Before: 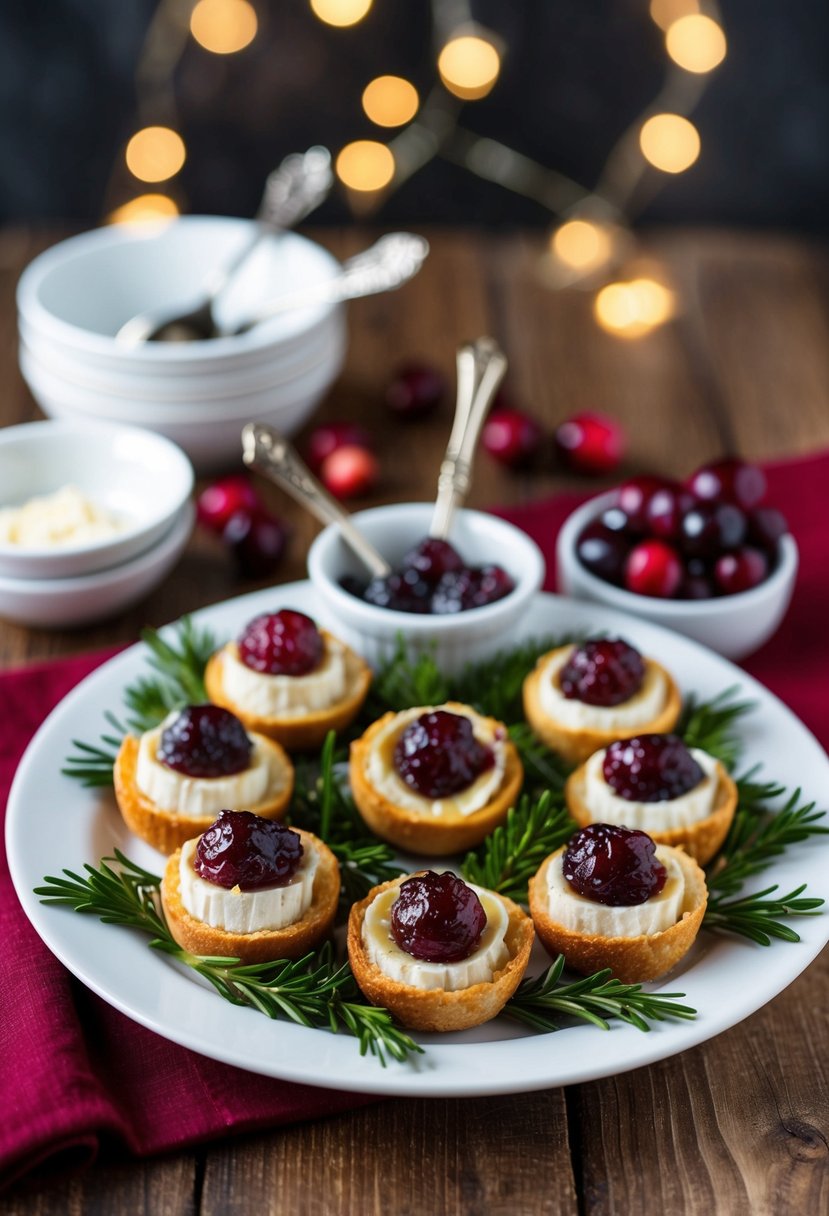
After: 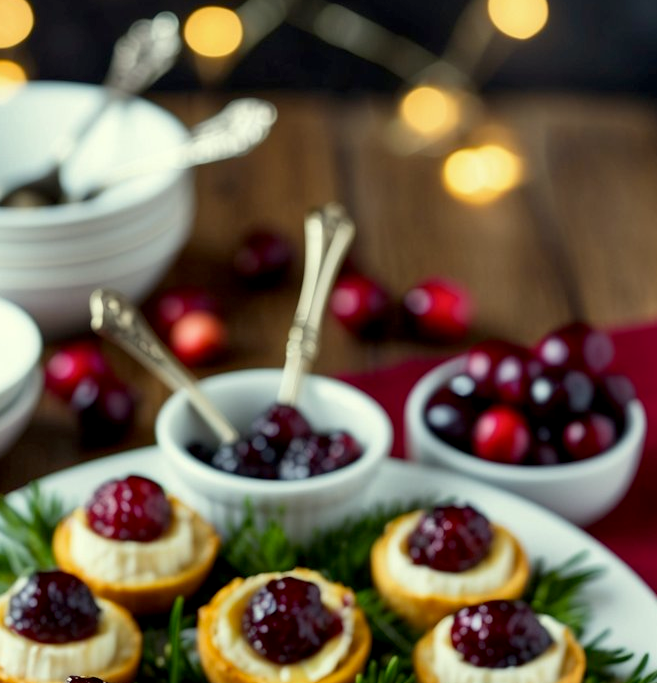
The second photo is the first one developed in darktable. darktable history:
crop: left 18.352%, top 11.078%, right 2.386%, bottom 32.752%
color correction: highlights a* -5.65, highlights b* 11.04
exposure: black level correction 0.005, exposure 0.015 EV, compensate highlight preservation false
